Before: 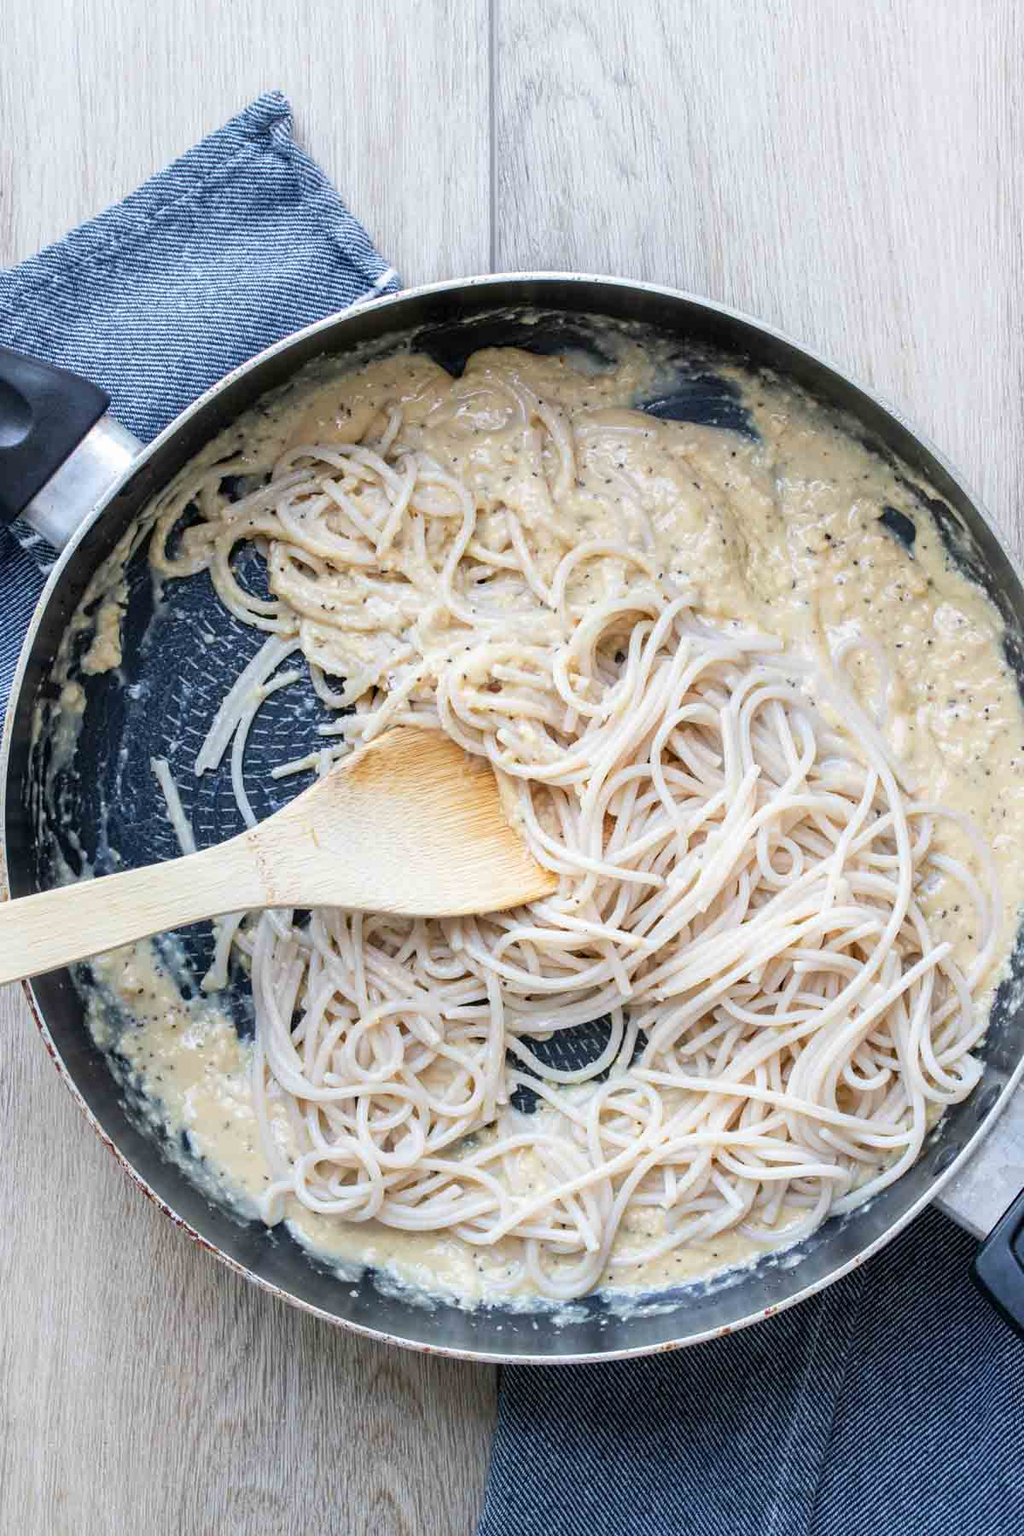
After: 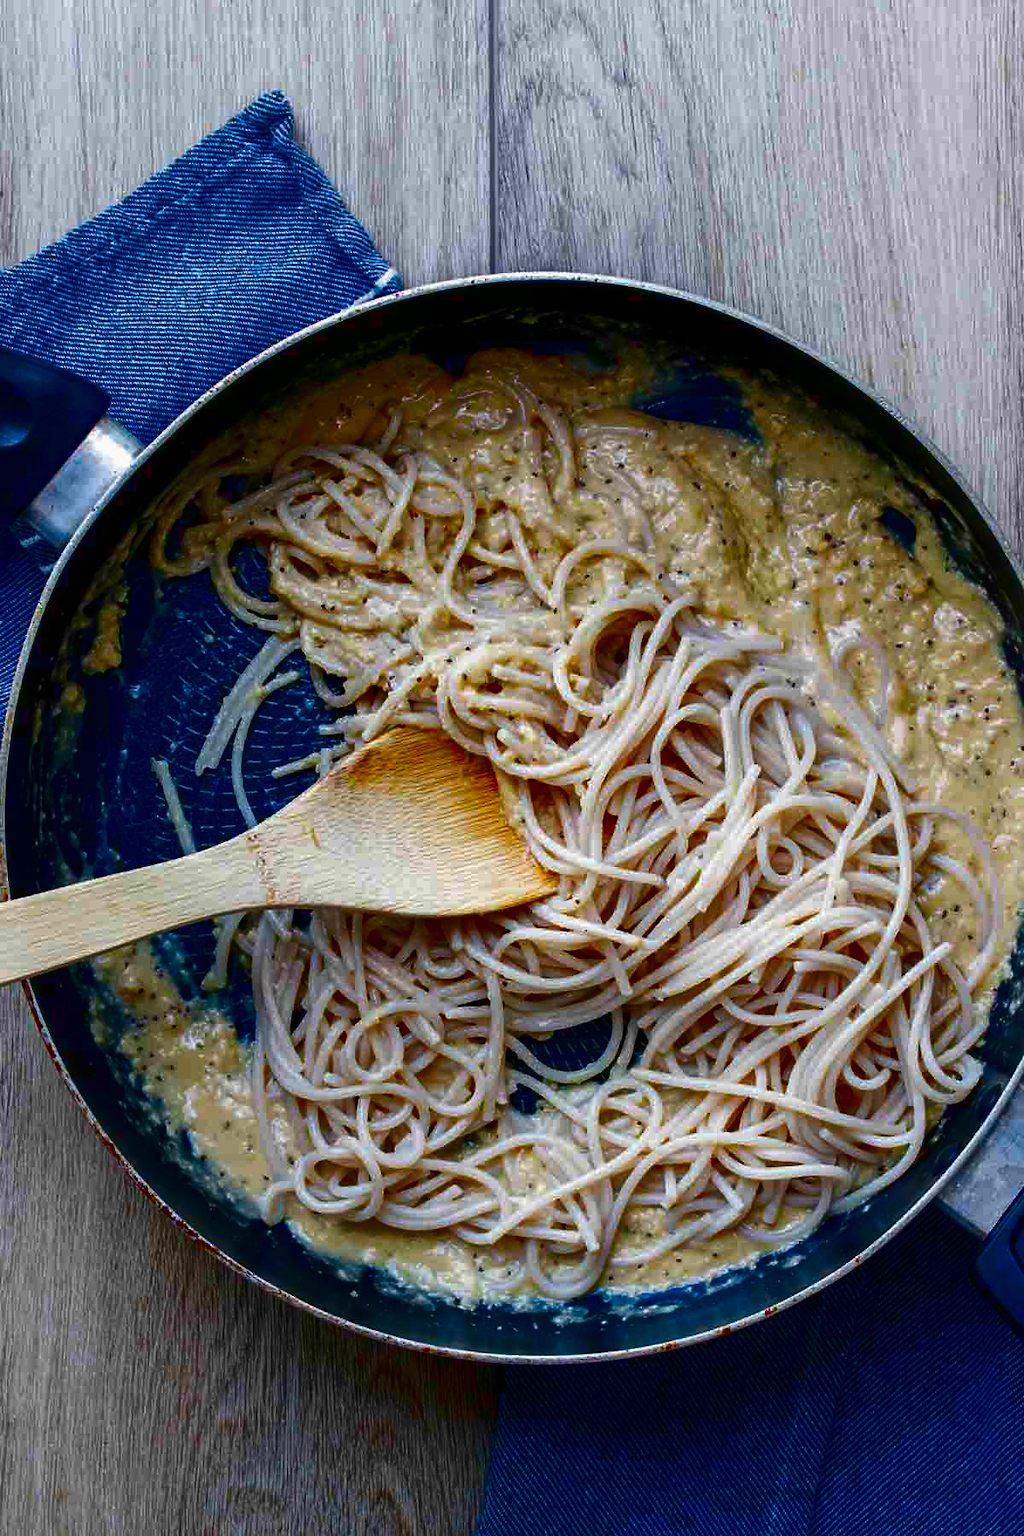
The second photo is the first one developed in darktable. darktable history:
contrast brightness saturation: brightness -0.999, saturation 0.995
